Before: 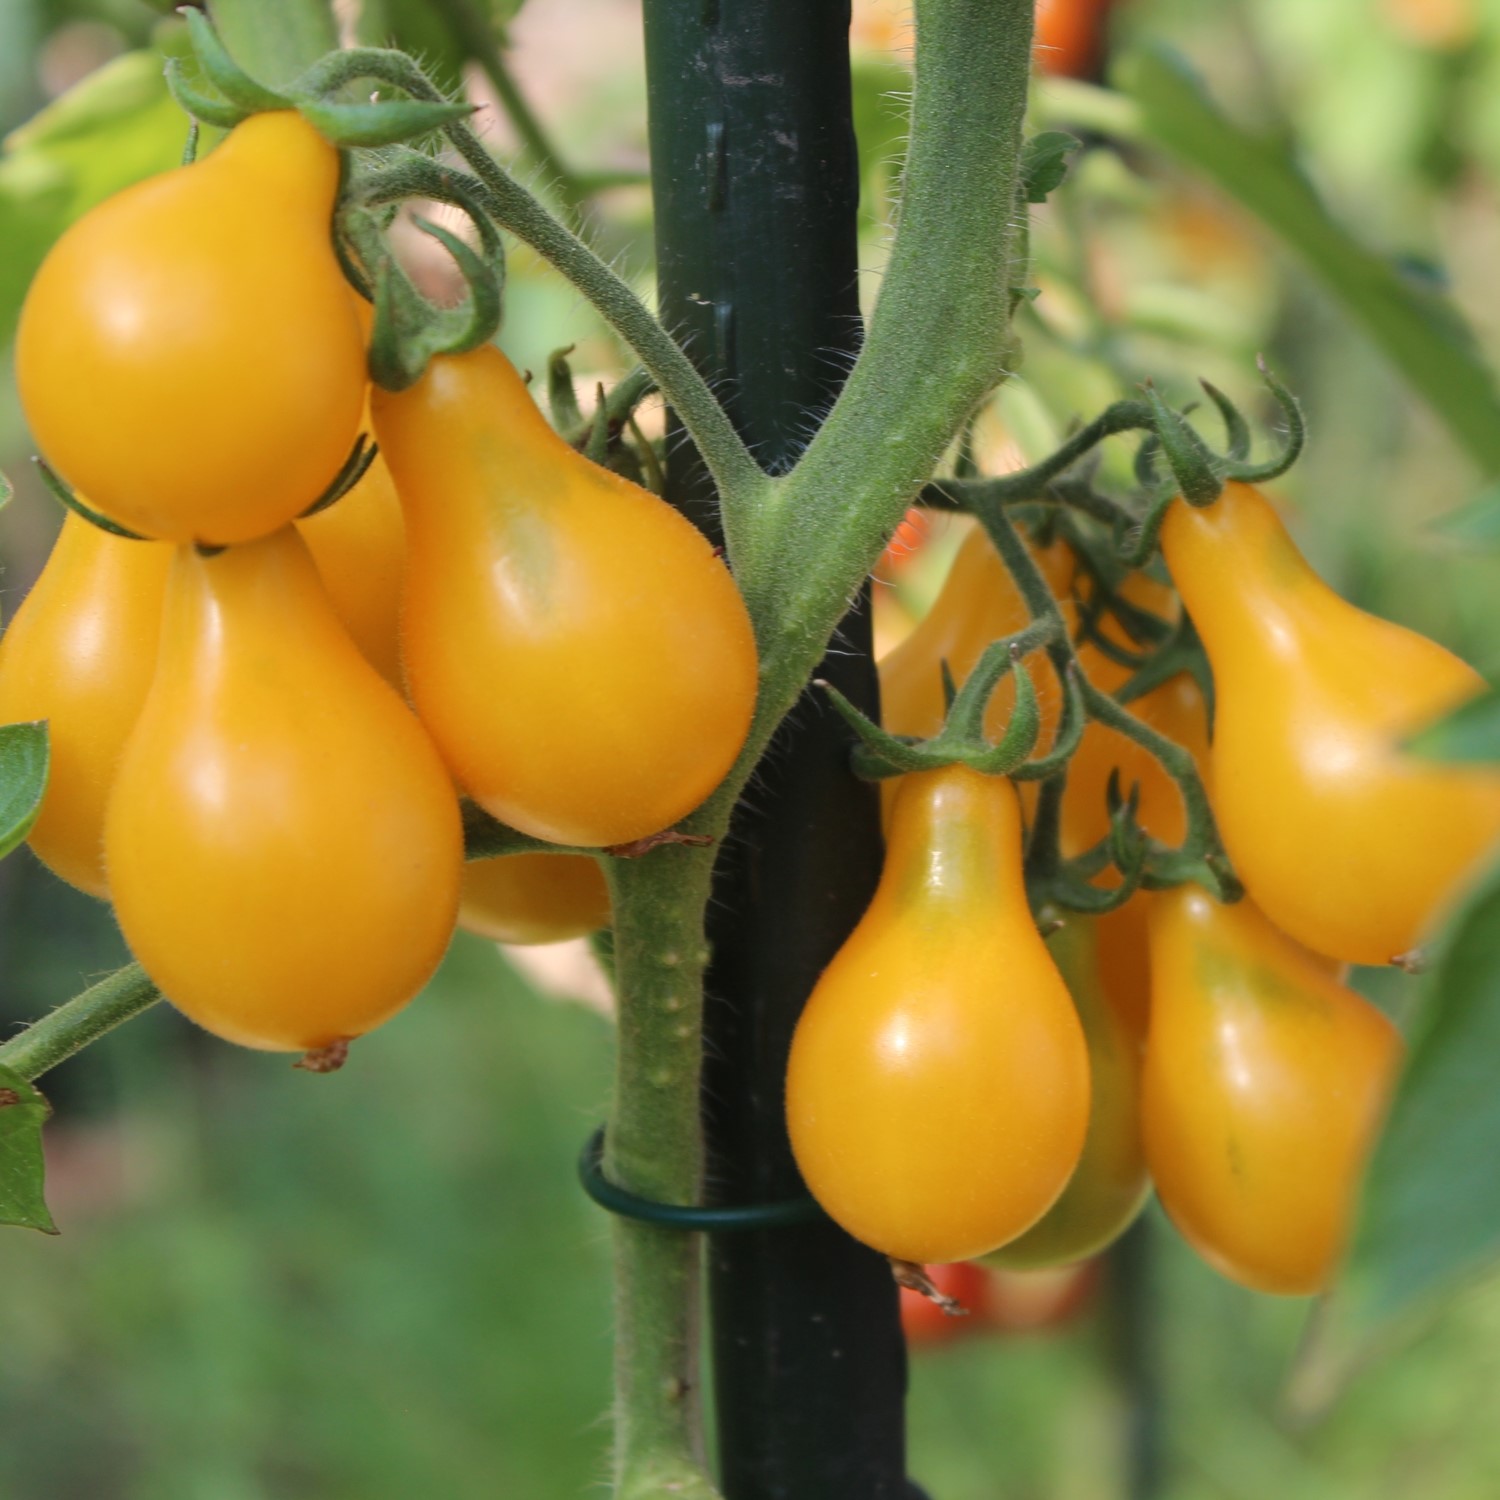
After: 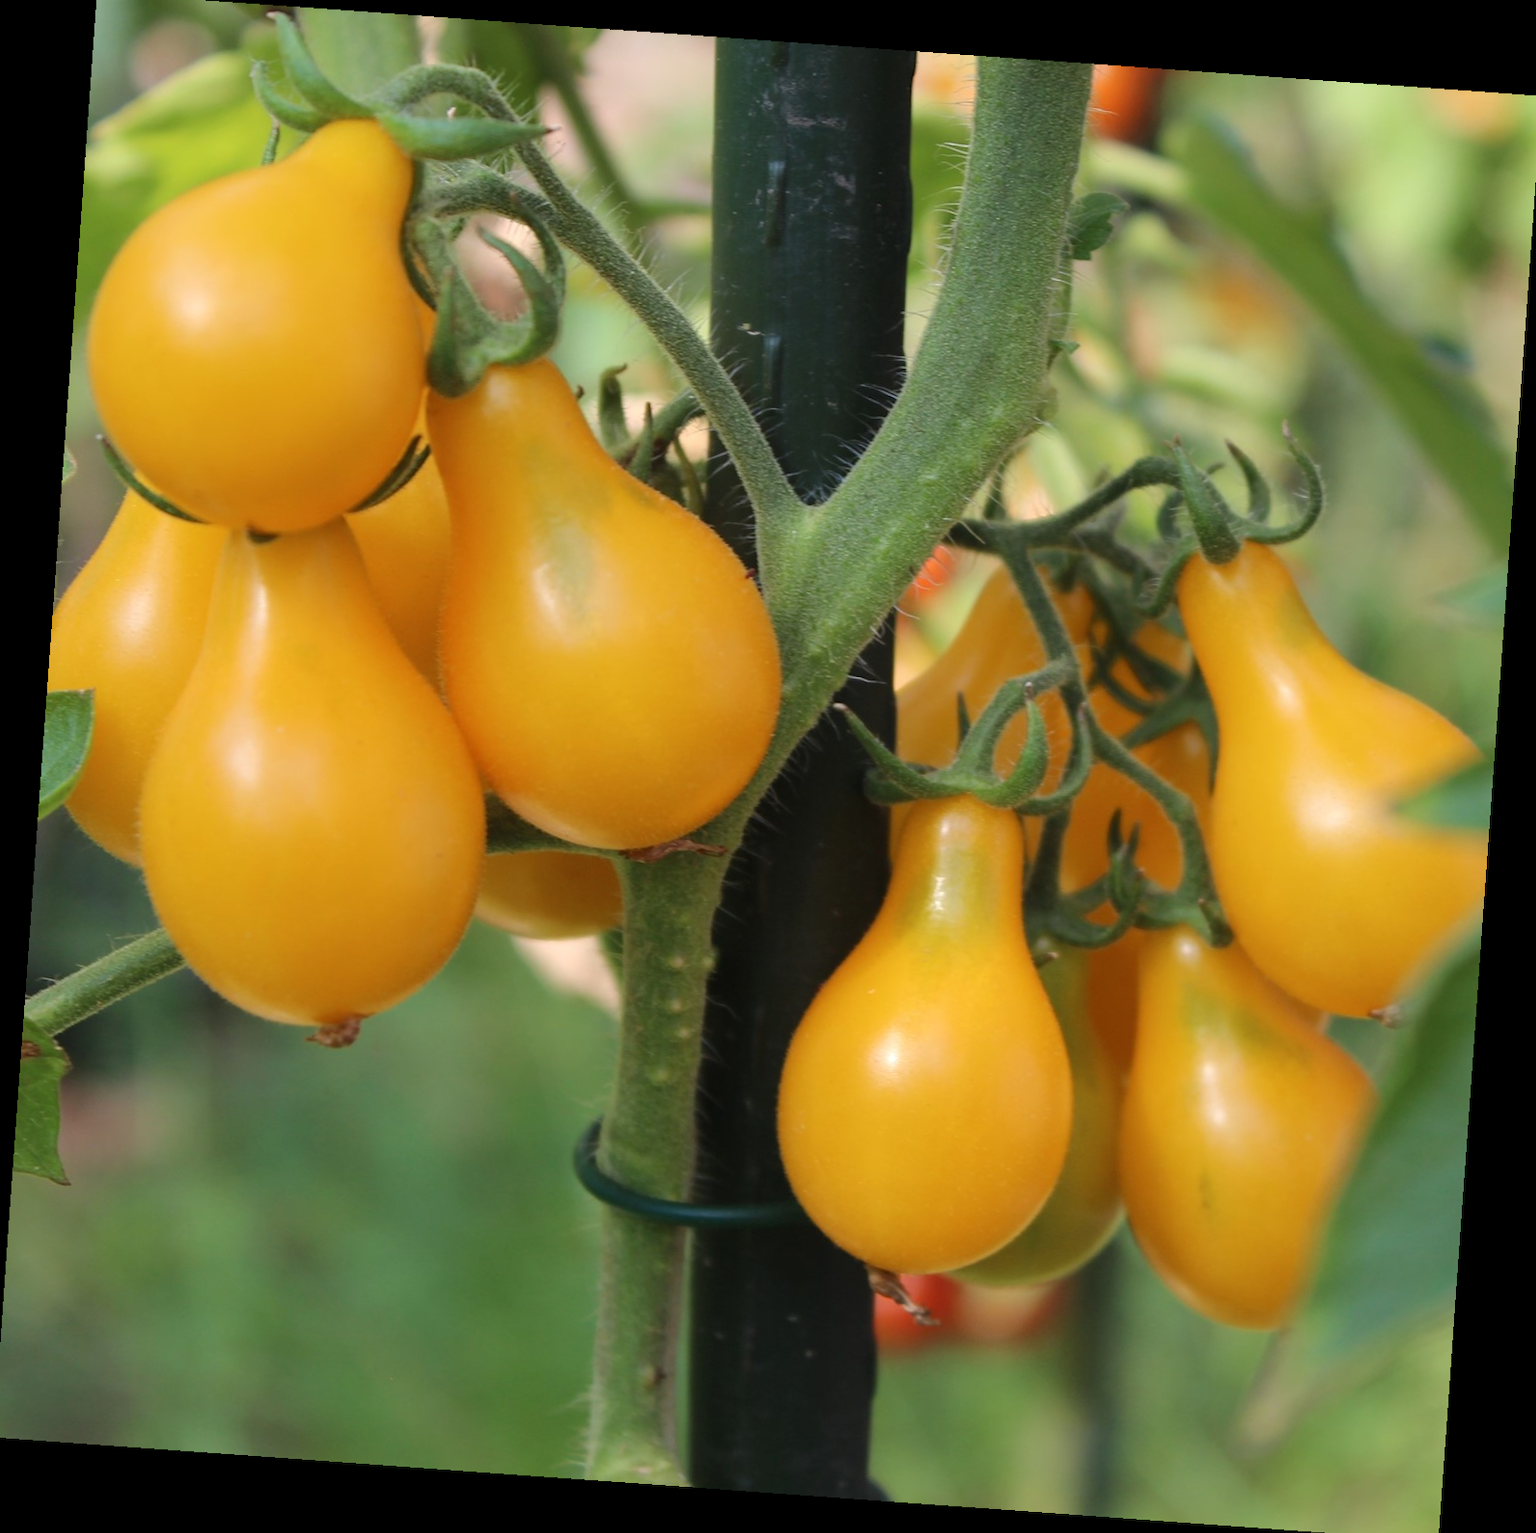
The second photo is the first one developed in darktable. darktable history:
rotate and perspective: rotation 4.1°, automatic cropping off
crop: left 0.434%, top 0.485%, right 0.244%, bottom 0.386%
